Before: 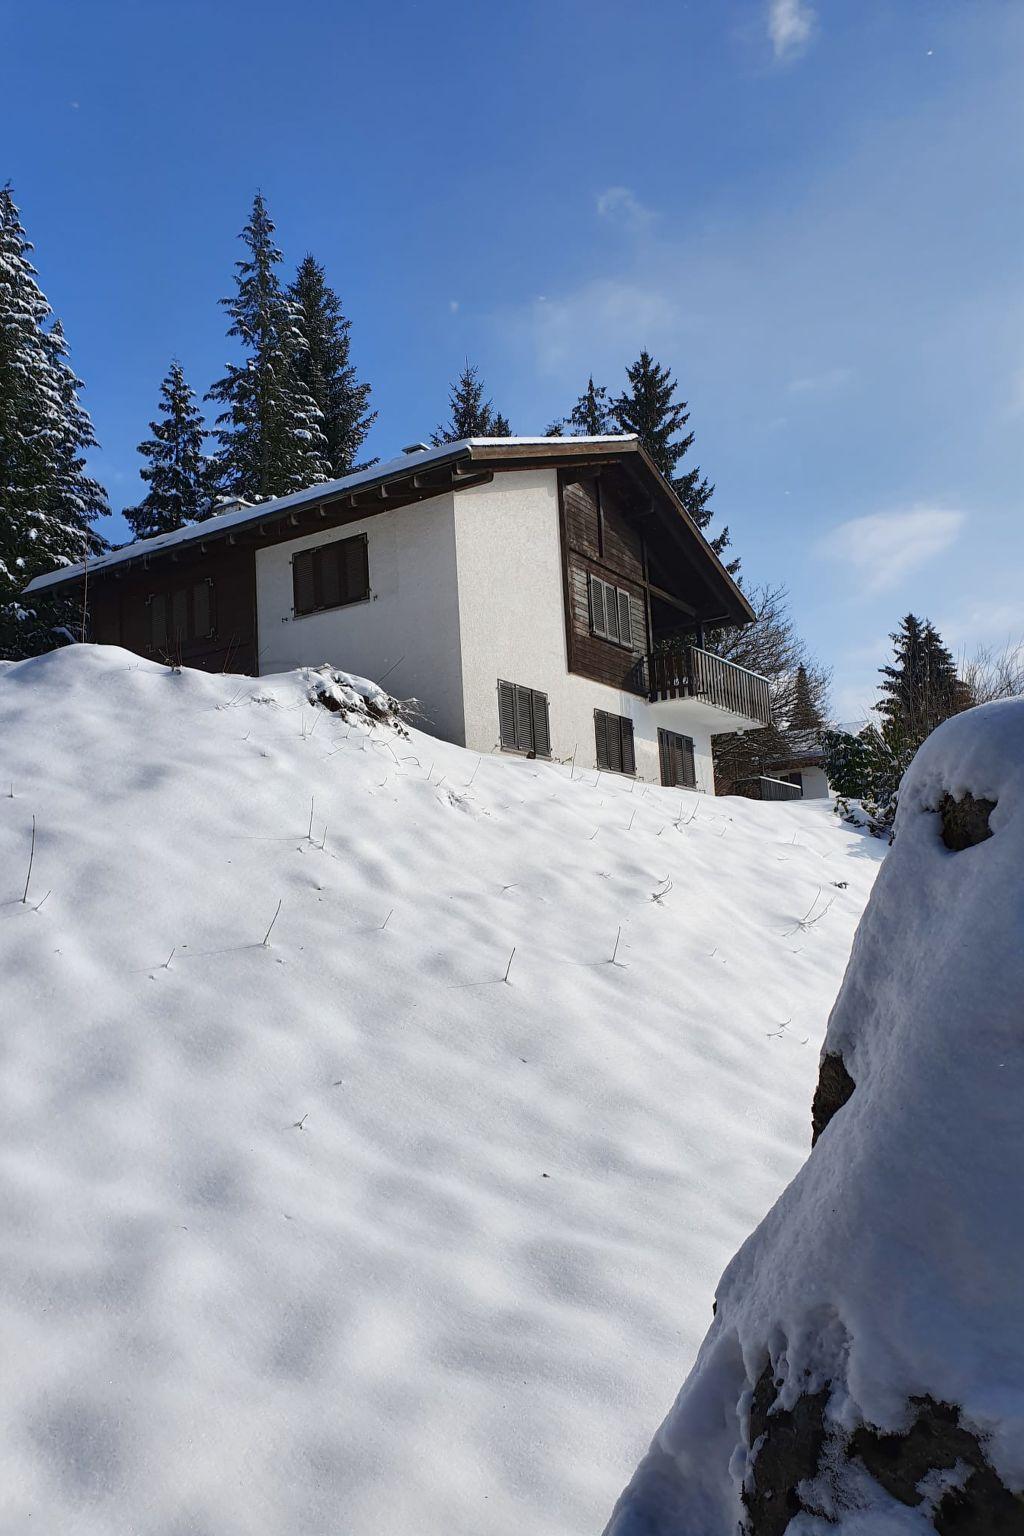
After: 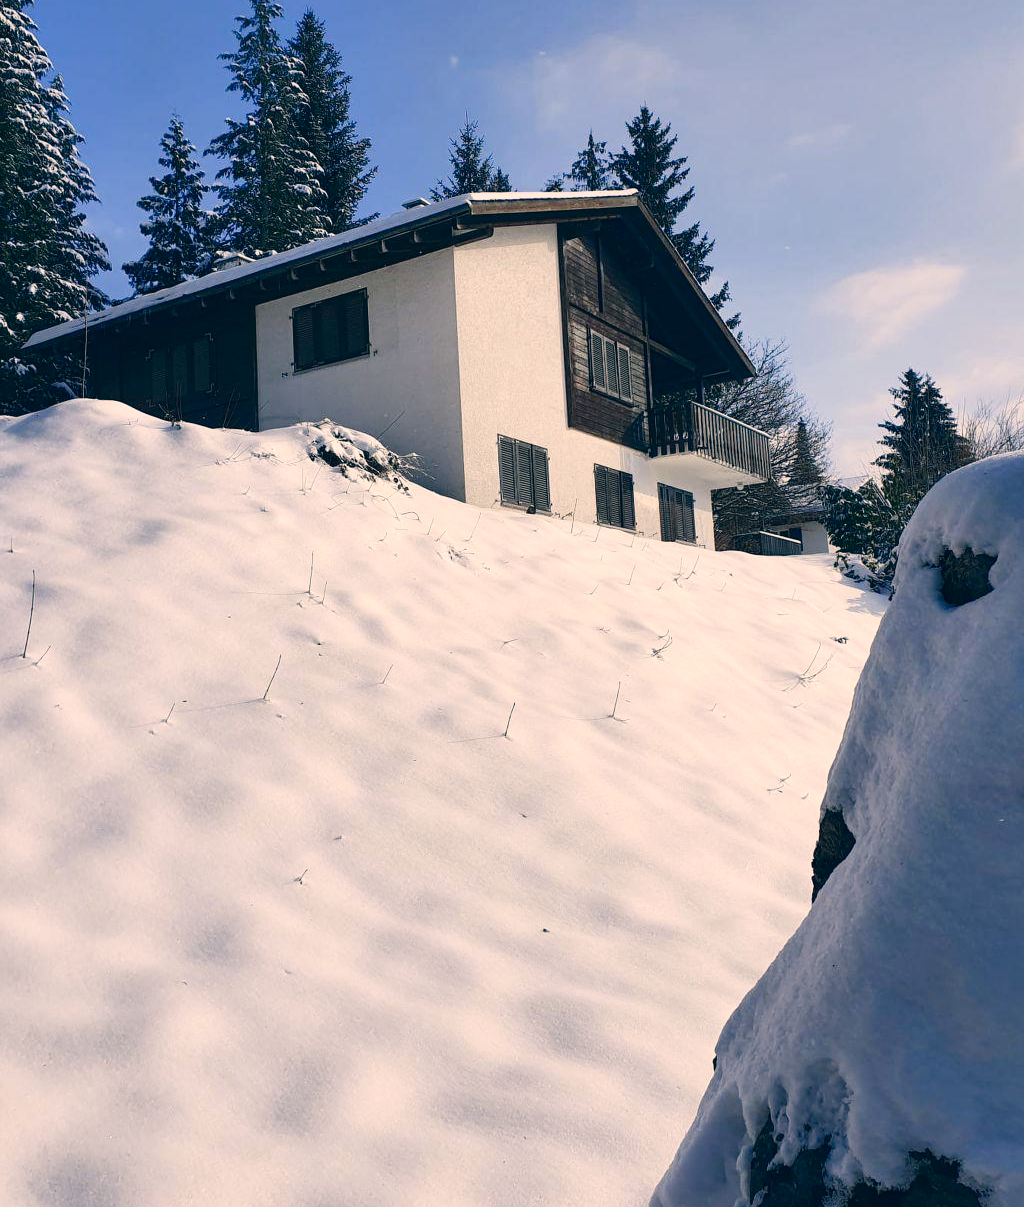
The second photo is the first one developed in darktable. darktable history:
shadows and highlights: shadows -12.87, white point adjustment 4.01, highlights 28.26
crop and rotate: top 15.988%, bottom 5.38%
color correction: highlights a* 10.32, highlights b* 14.82, shadows a* -10.08, shadows b* -14.95
tone curve: curves: ch0 [(0, 0) (0.822, 0.825) (0.994, 0.955)]; ch1 [(0, 0) (0.226, 0.261) (0.383, 0.397) (0.46, 0.46) (0.498, 0.479) (0.524, 0.523) (0.578, 0.575) (1, 1)]; ch2 [(0, 0) (0.438, 0.456) (0.5, 0.498) (0.547, 0.515) (0.597, 0.58) (0.629, 0.603) (1, 1)], preserve colors none
